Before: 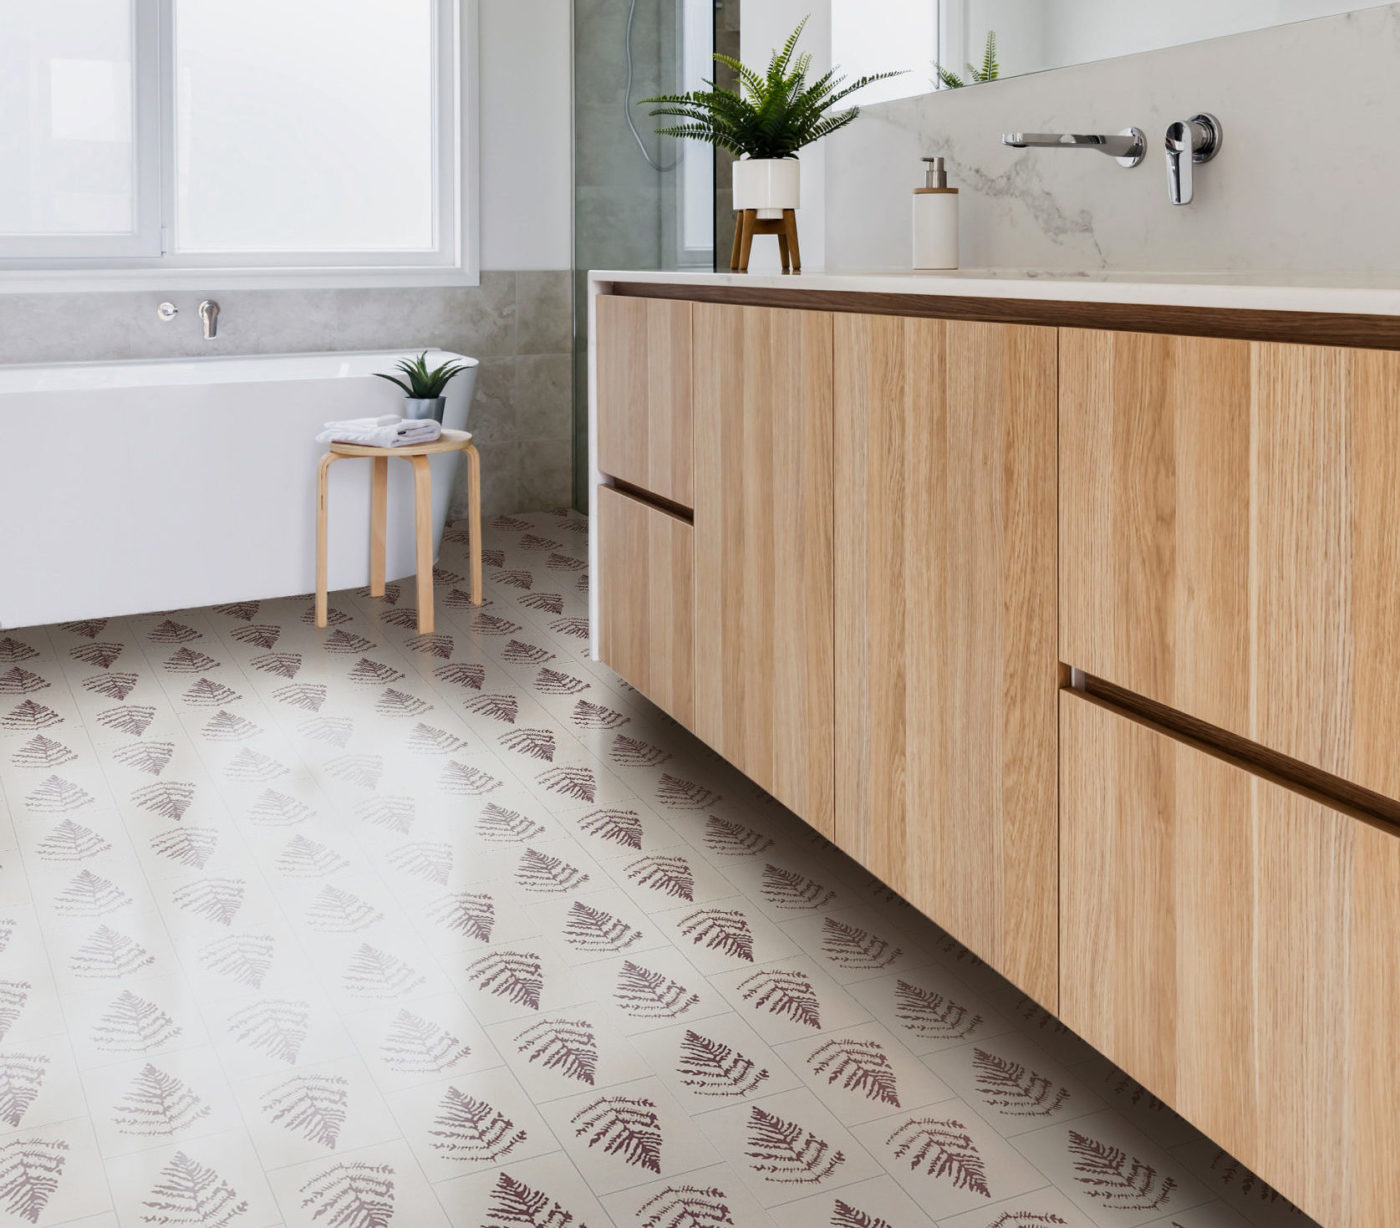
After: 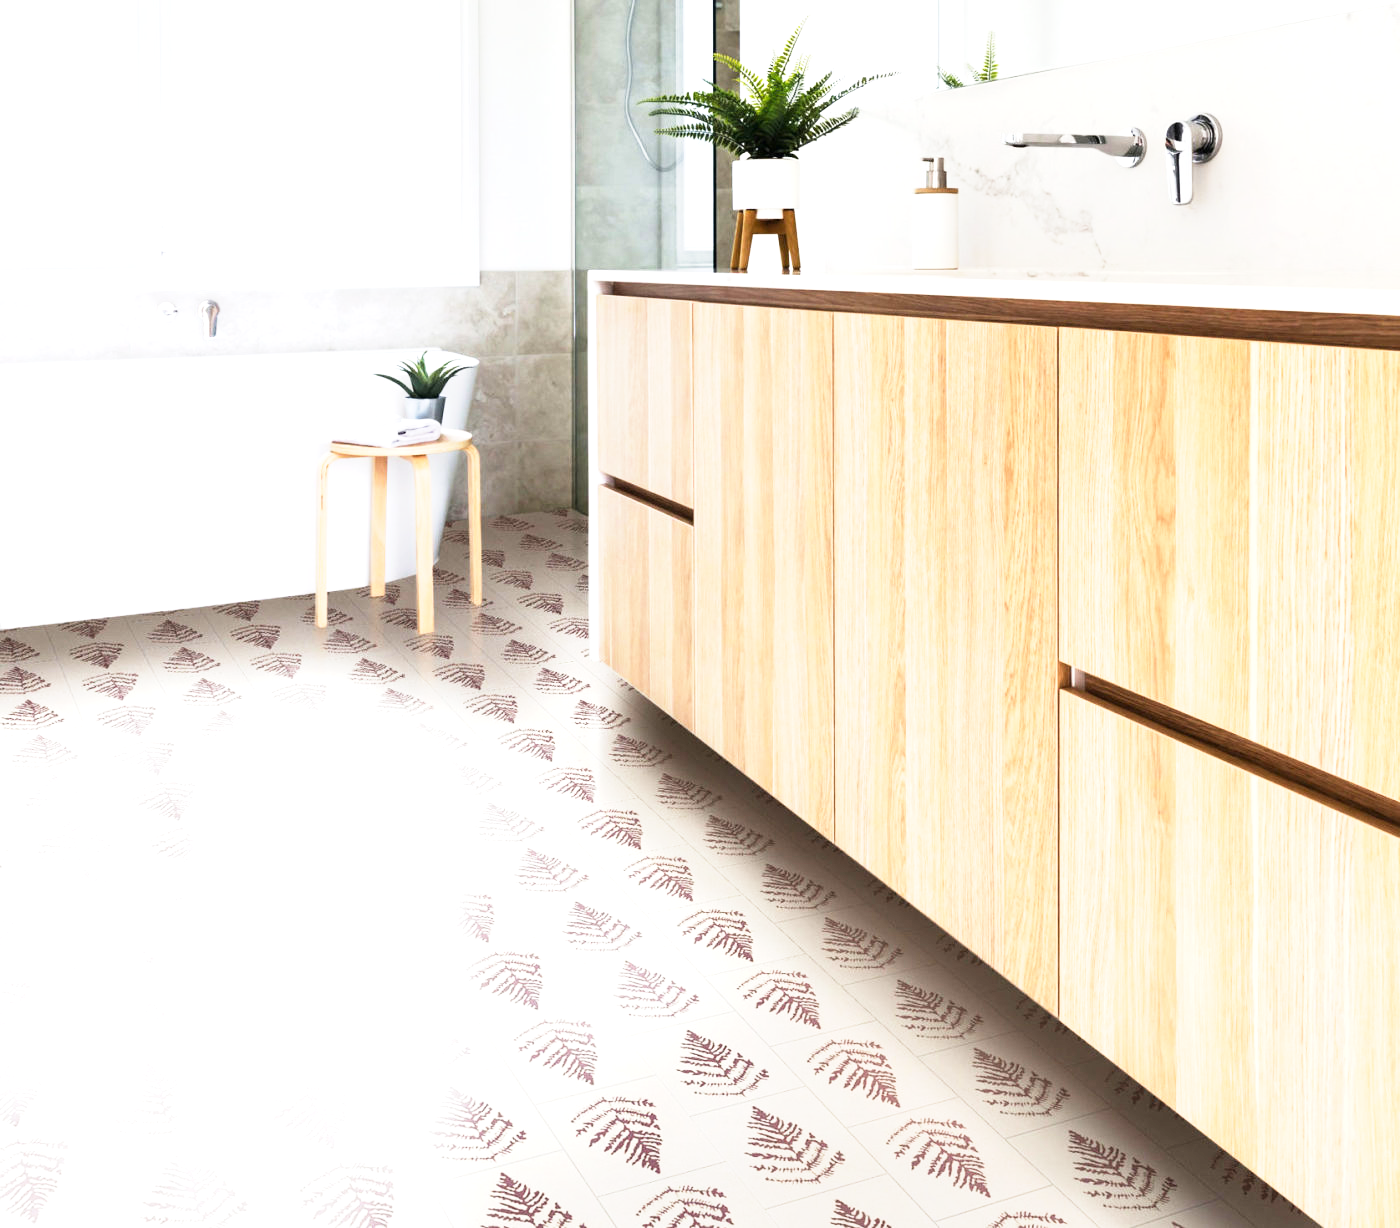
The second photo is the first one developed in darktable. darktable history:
exposure: black level correction 0, exposure 0.593 EV, compensate highlight preservation false
base curve: curves: ch0 [(0, 0) (0.579, 0.807) (1, 1)], preserve colors none
tone equalizer: -8 EV -0.383 EV, -7 EV -0.4 EV, -6 EV -0.338 EV, -5 EV -0.242 EV, -3 EV 0.209 EV, -2 EV 0.316 EV, -1 EV 0.376 EV, +0 EV 0.424 EV
